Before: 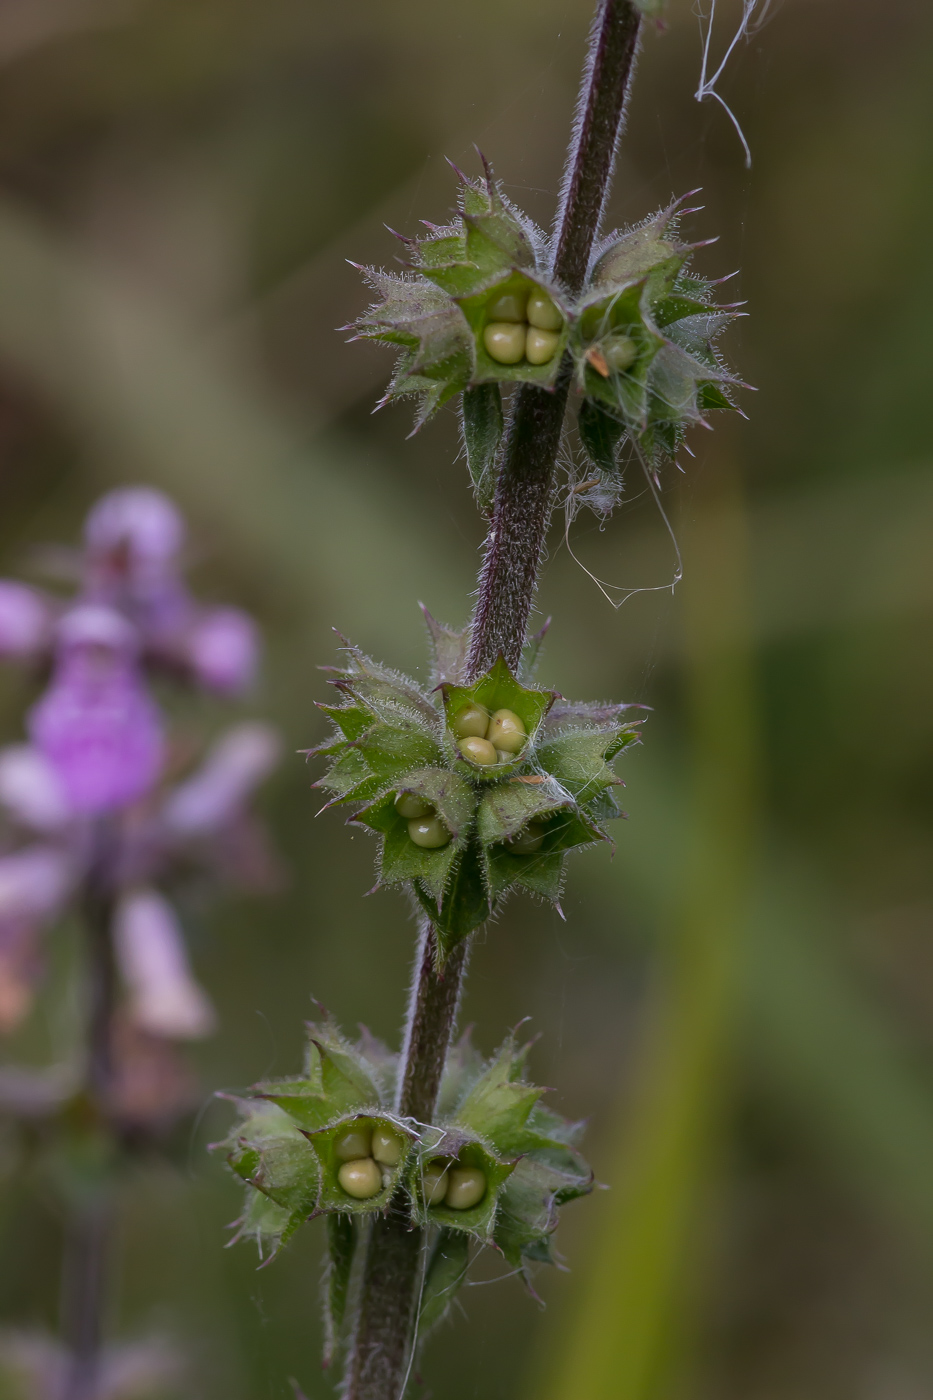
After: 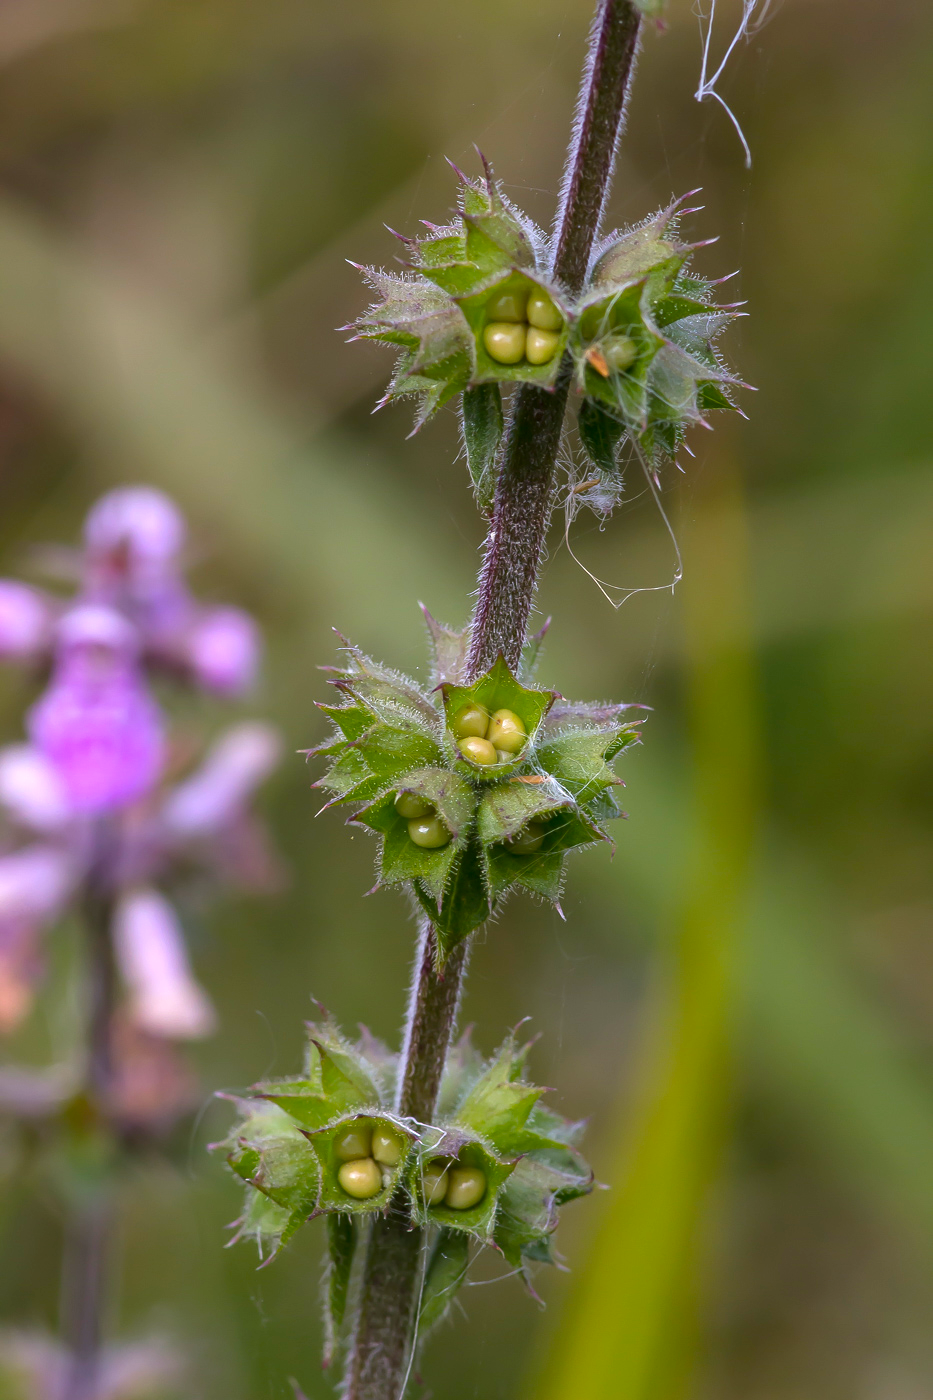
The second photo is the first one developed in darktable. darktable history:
color balance rgb: perceptual saturation grading › global saturation 20%, global vibrance 20%
exposure: black level correction 0, exposure 0.877 EV, compensate exposure bias true, compensate highlight preservation false
